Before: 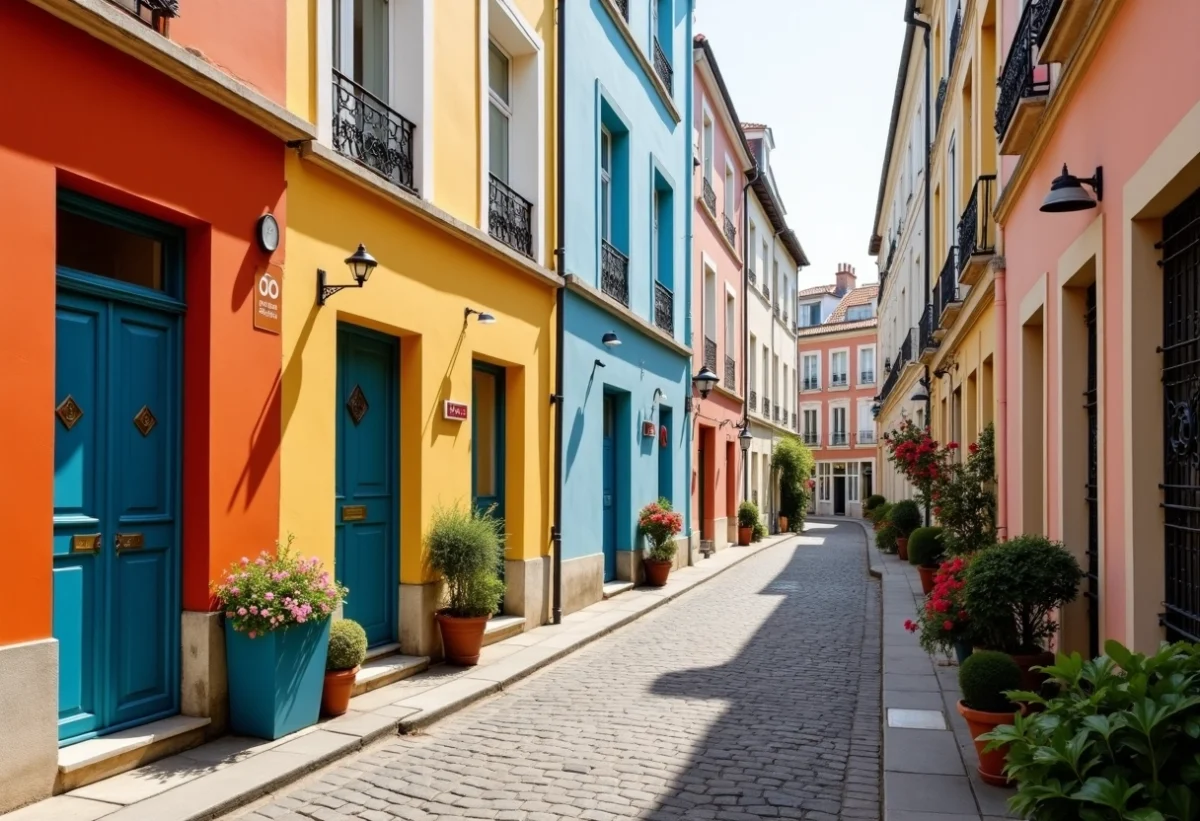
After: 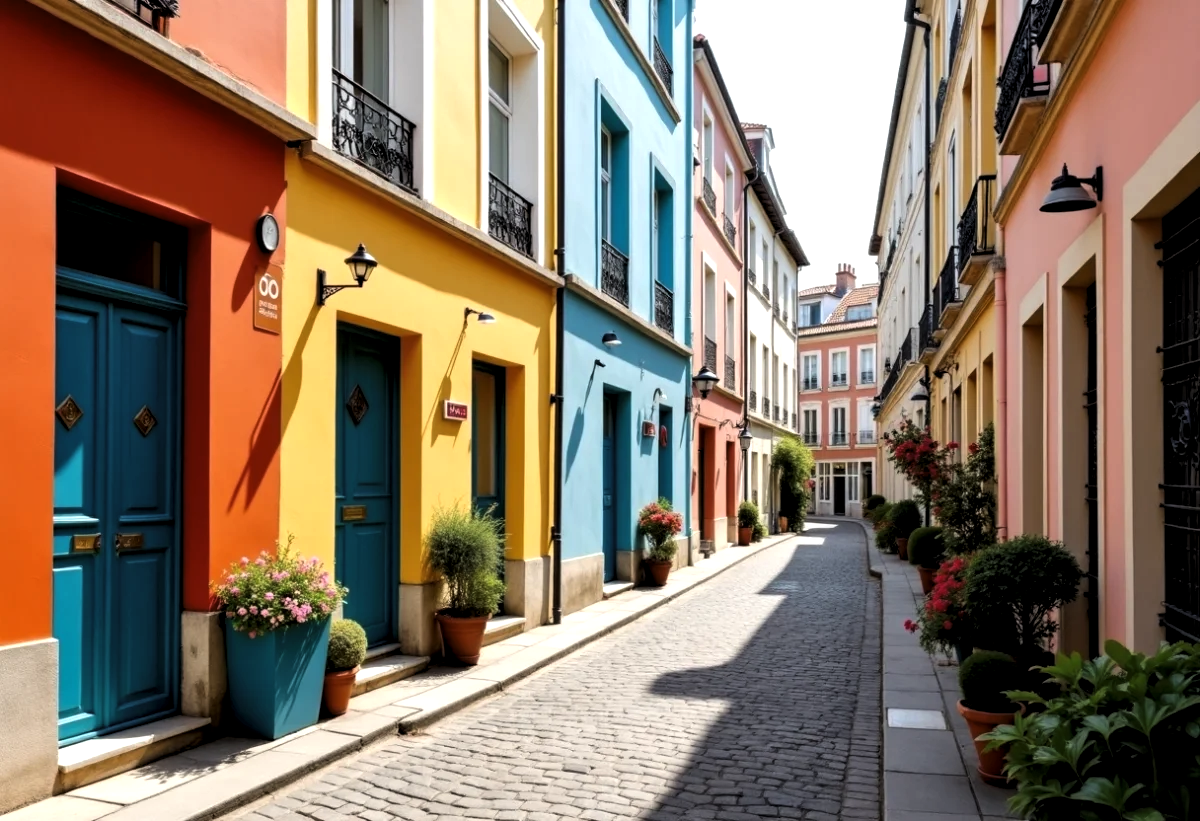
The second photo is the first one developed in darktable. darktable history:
levels: levels [0.052, 0.496, 0.908]
local contrast: mode bilateral grid, contrast 20, coarseness 50, detail 120%, midtone range 0.2
